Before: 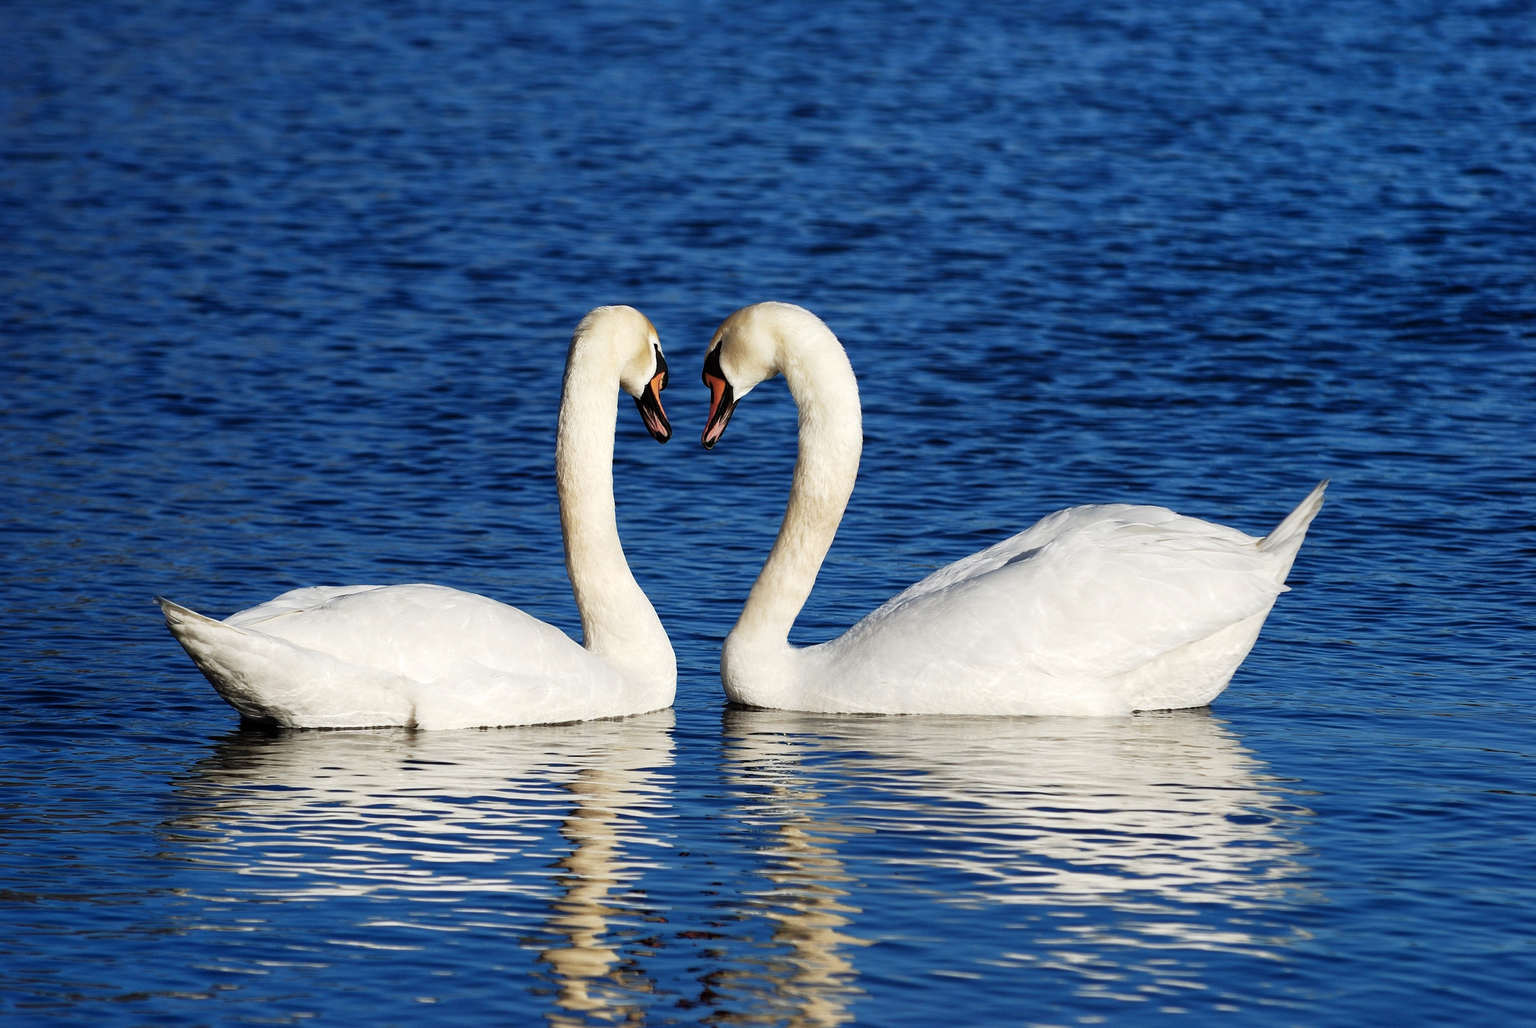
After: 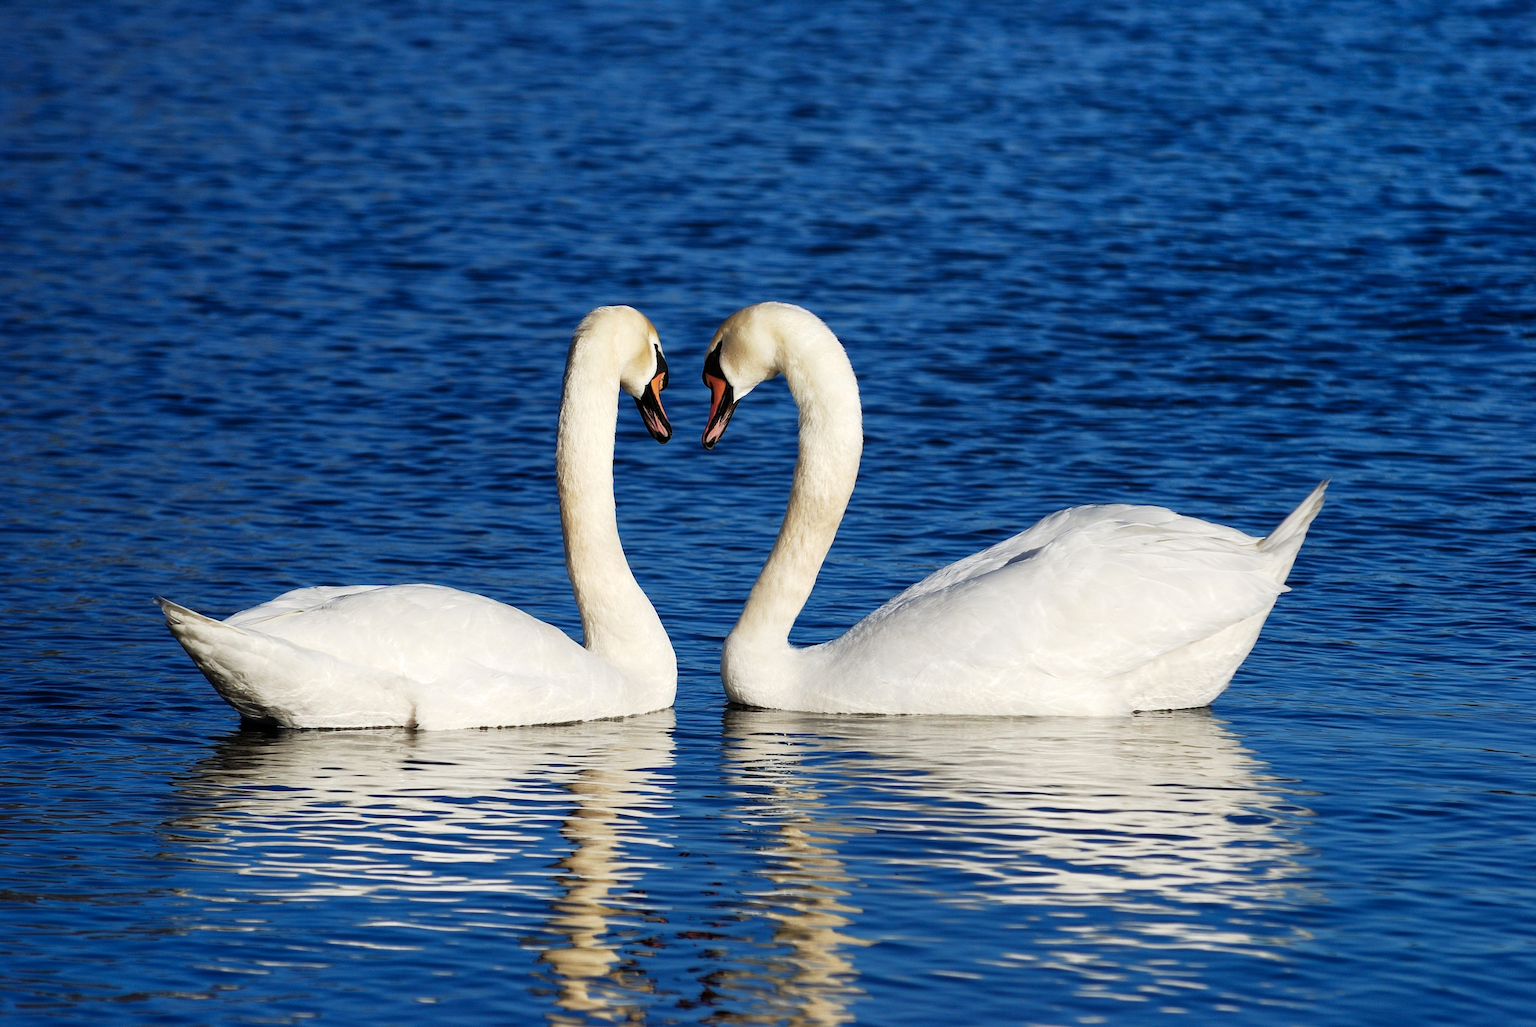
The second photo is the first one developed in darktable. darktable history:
contrast brightness saturation: contrast 0.044, saturation 0.066
